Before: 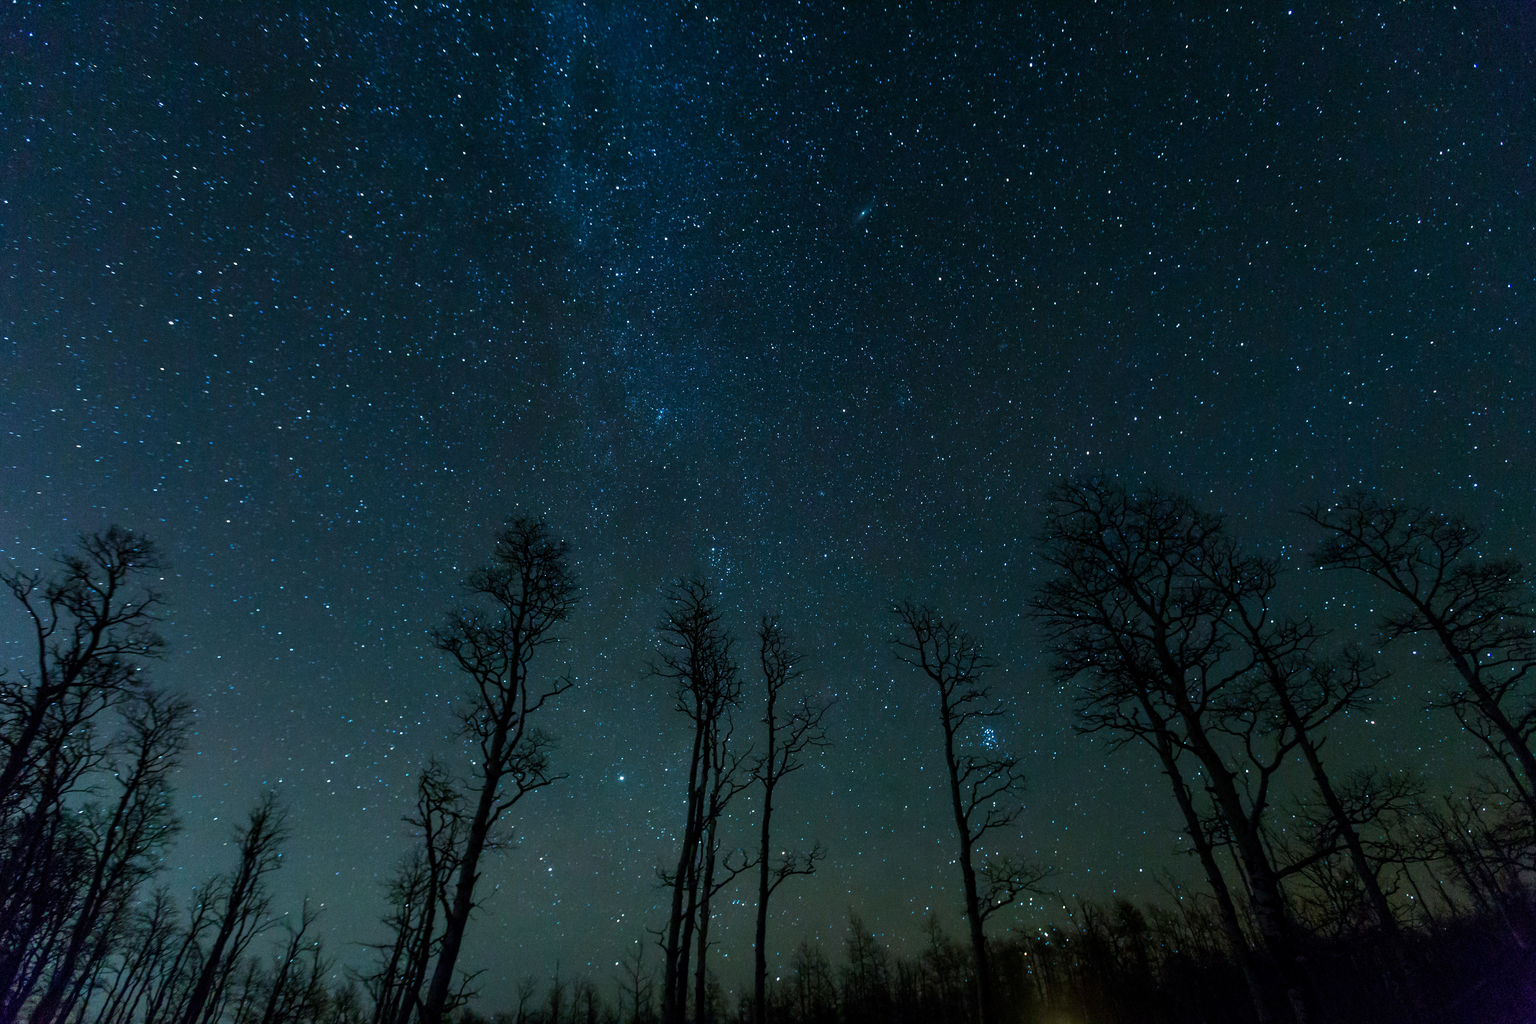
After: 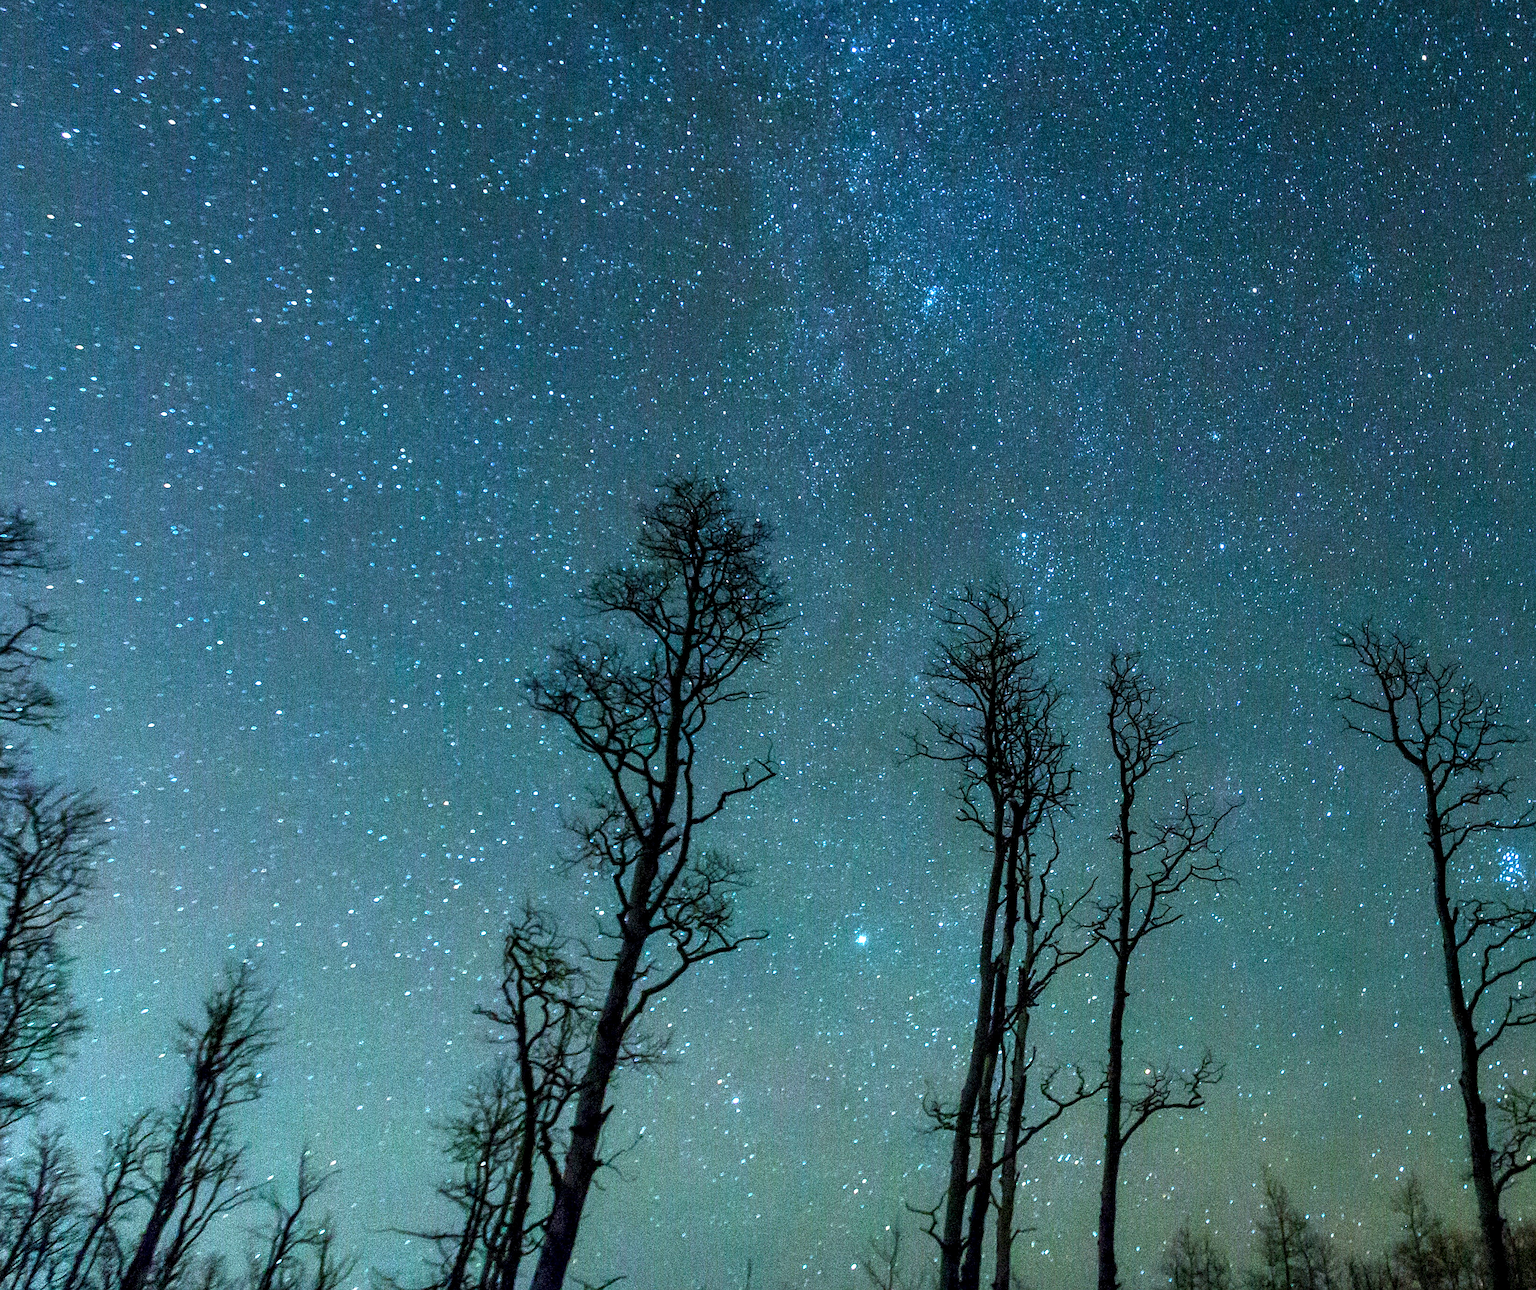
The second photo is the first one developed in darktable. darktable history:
crop: left 8.705%, top 24.082%, right 34.649%, bottom 4.544%
exposure: exposure 1.992 EV, compensate exposure bias true, compensate highlight preservation false
local contrast: on, module defaults
sharpen: on, module defaults
velvia: strength 9.55%
